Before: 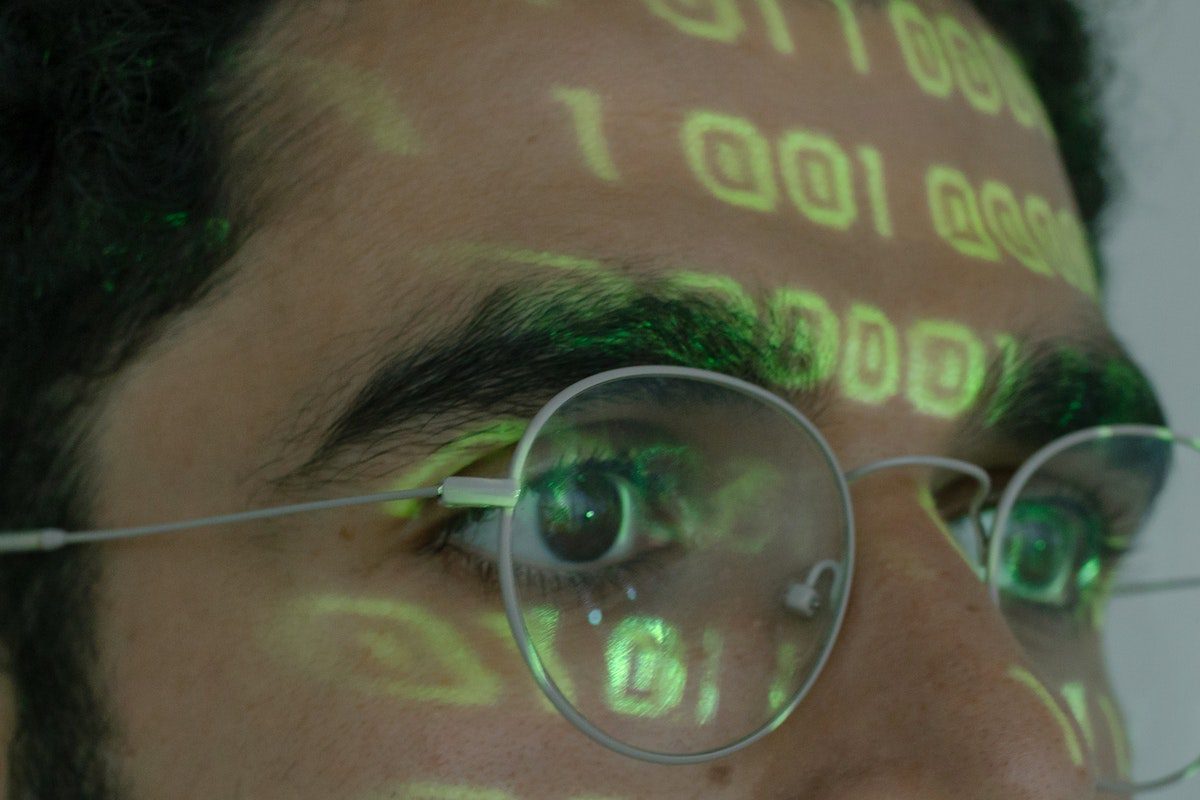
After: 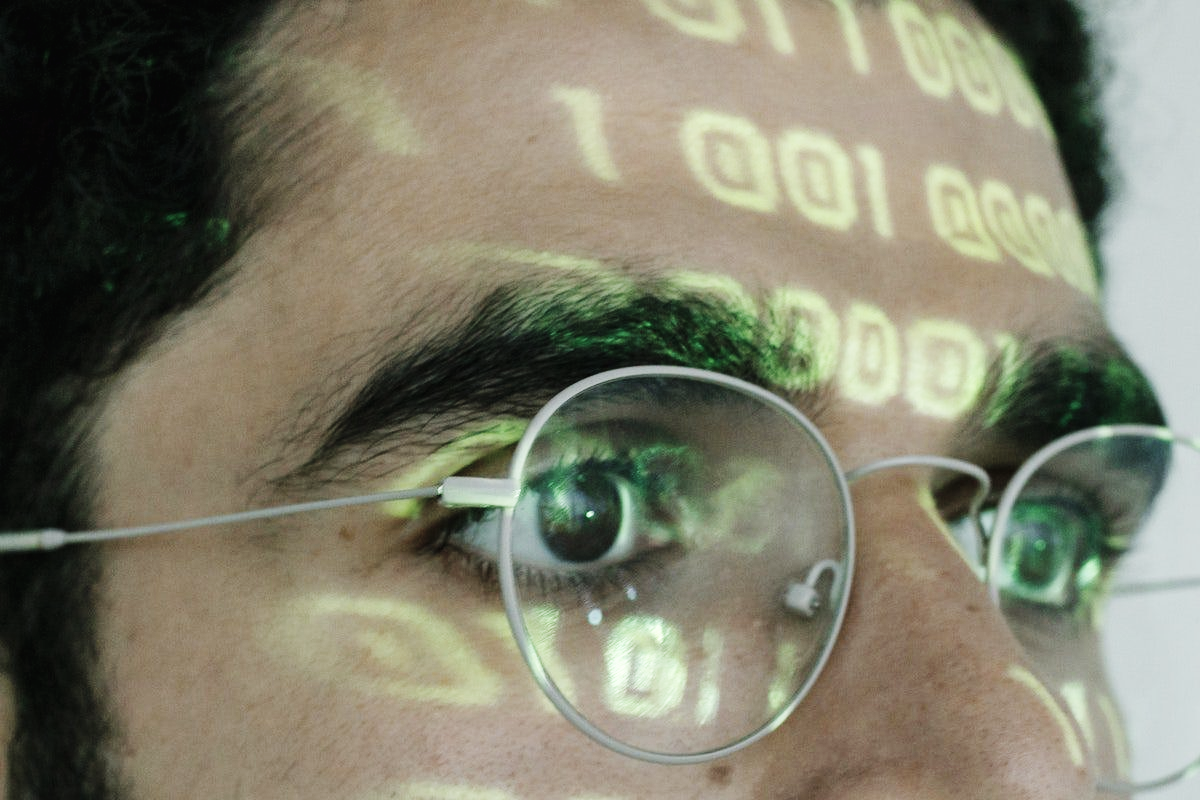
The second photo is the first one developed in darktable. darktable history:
base curve: curves: ch0 [(0, 0.003) (0.001, 0.002) (0.006, 0.004) (0.02, 0.022) (0.048, 0.086) (0.094, 0.234) (0.162, 0.431) (0.258, 0.629) (0.385, 0.8) (0.548, 0.918) (0.751, 0.988) (1, 1)], preserve colors none
color correction: saturation 0.57
